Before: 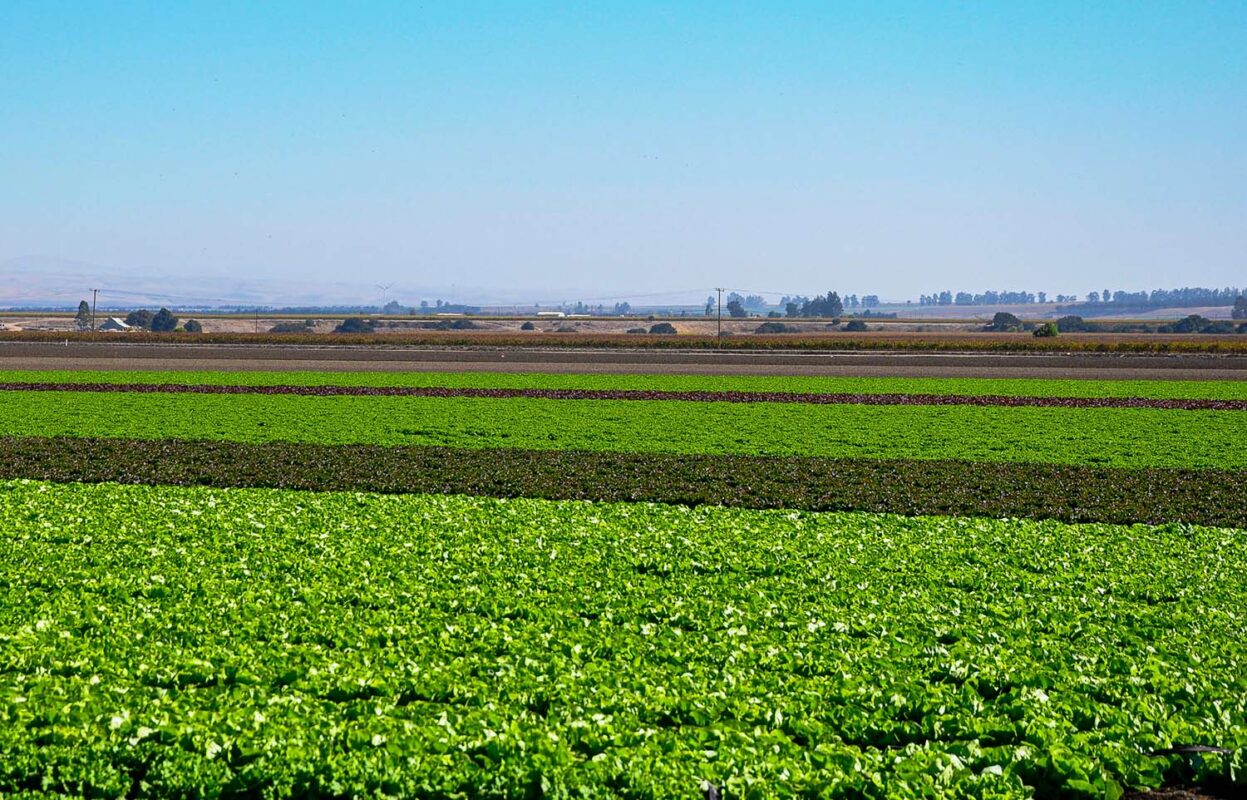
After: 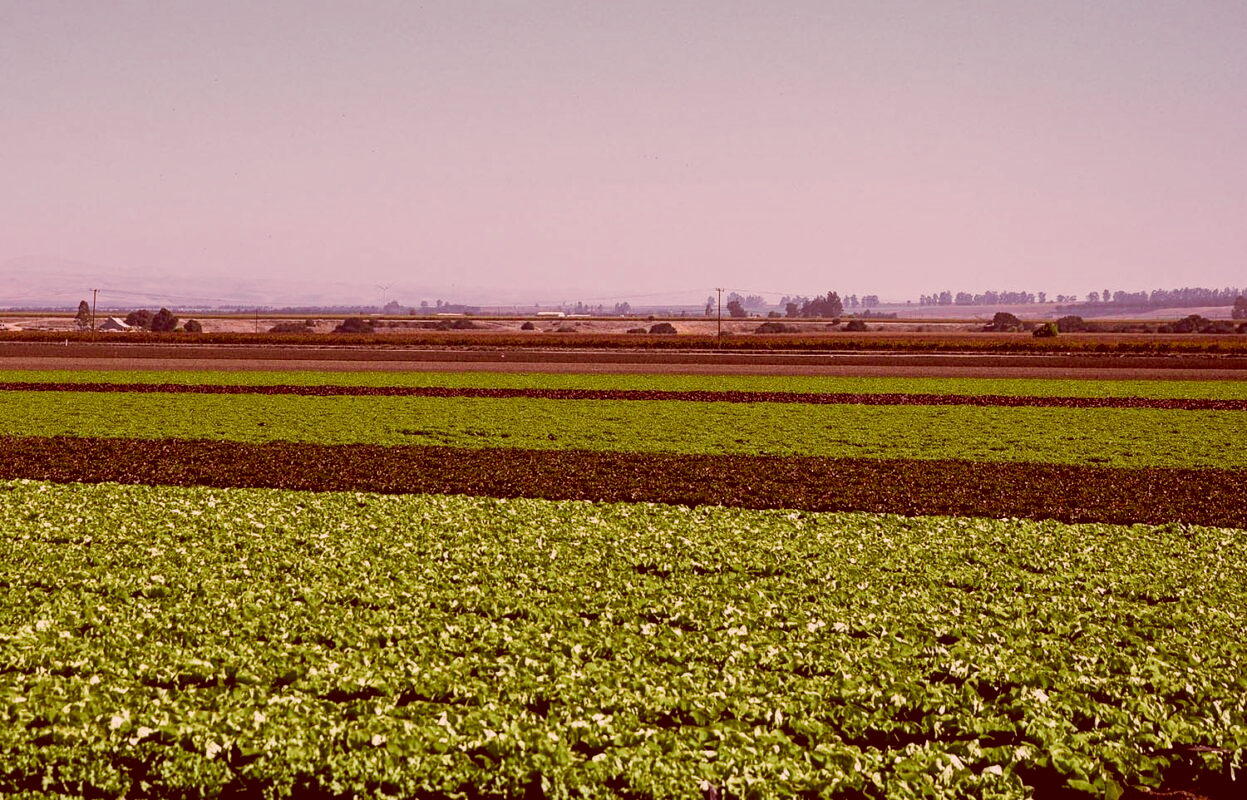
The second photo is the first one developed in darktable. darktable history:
filmic rgb: middle gray luminance 21.73%, black relative exposure -14 EV, white relative exposure 2.96 EV, threshold 6 EV, target black luminance 0%, hardness 8.81, latitude 59.69%, contrast 1.208, highlights saturation mix 5%, shadows ↔ highlights balance 41.6%, add noise in highlights 0, color science v3 (2019), use custom middle-gray values true, iterations of high-quality reconstruction 0, contrast in highlights soft, enable highlight reconstruction true
white balance: red 1.066, blue 1.119
color correction: highlights a* 9.03, highlights b* 8.71, shadows a* 40, shadows b* 40, saturation 0.8
